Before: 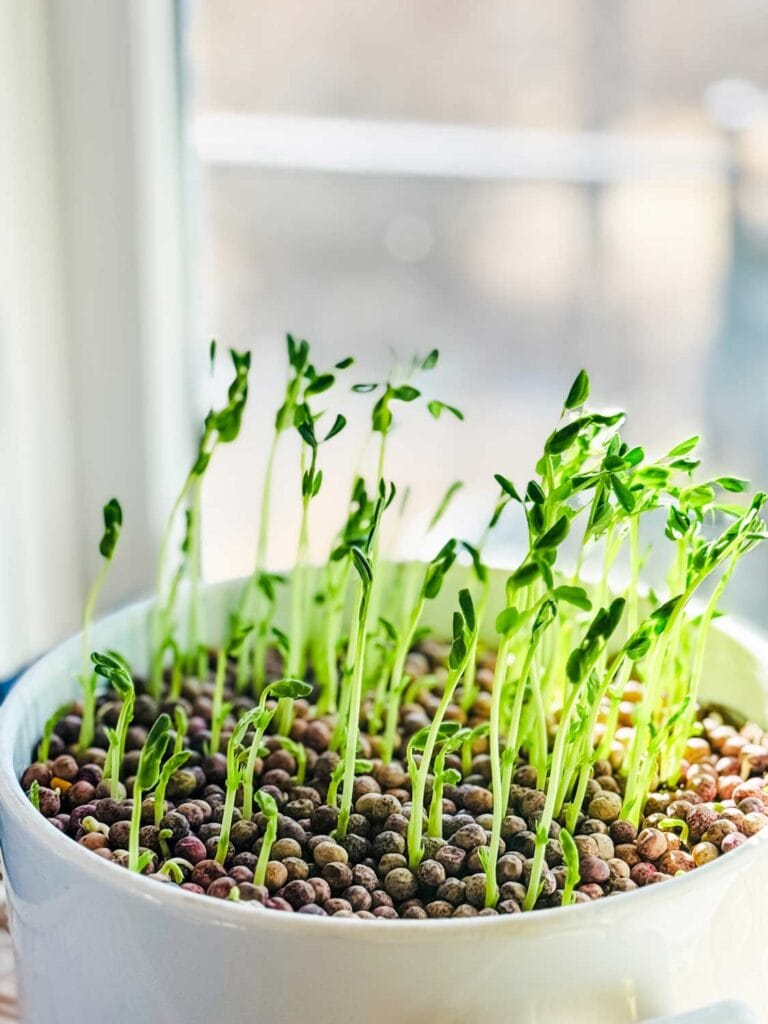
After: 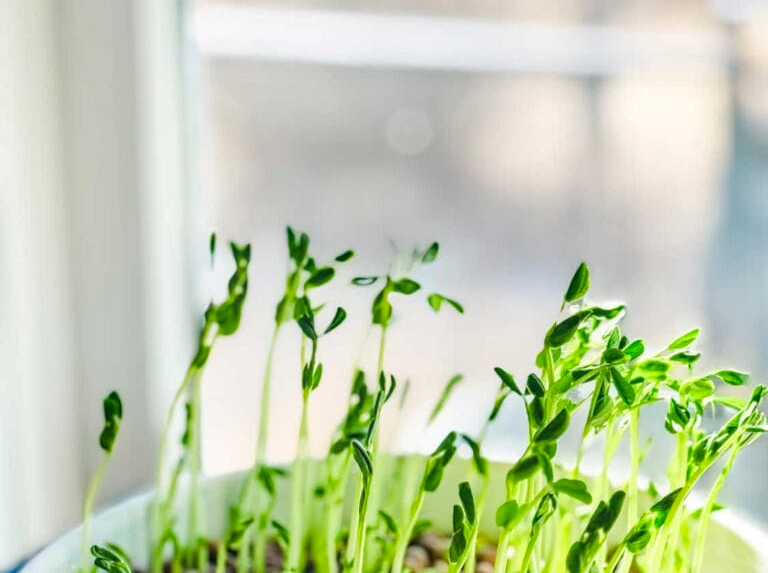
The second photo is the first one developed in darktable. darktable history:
haze removal: adaptive false
crop and rotate: top 10.484%, bottom 33.463%
local contrast: detail 110%
